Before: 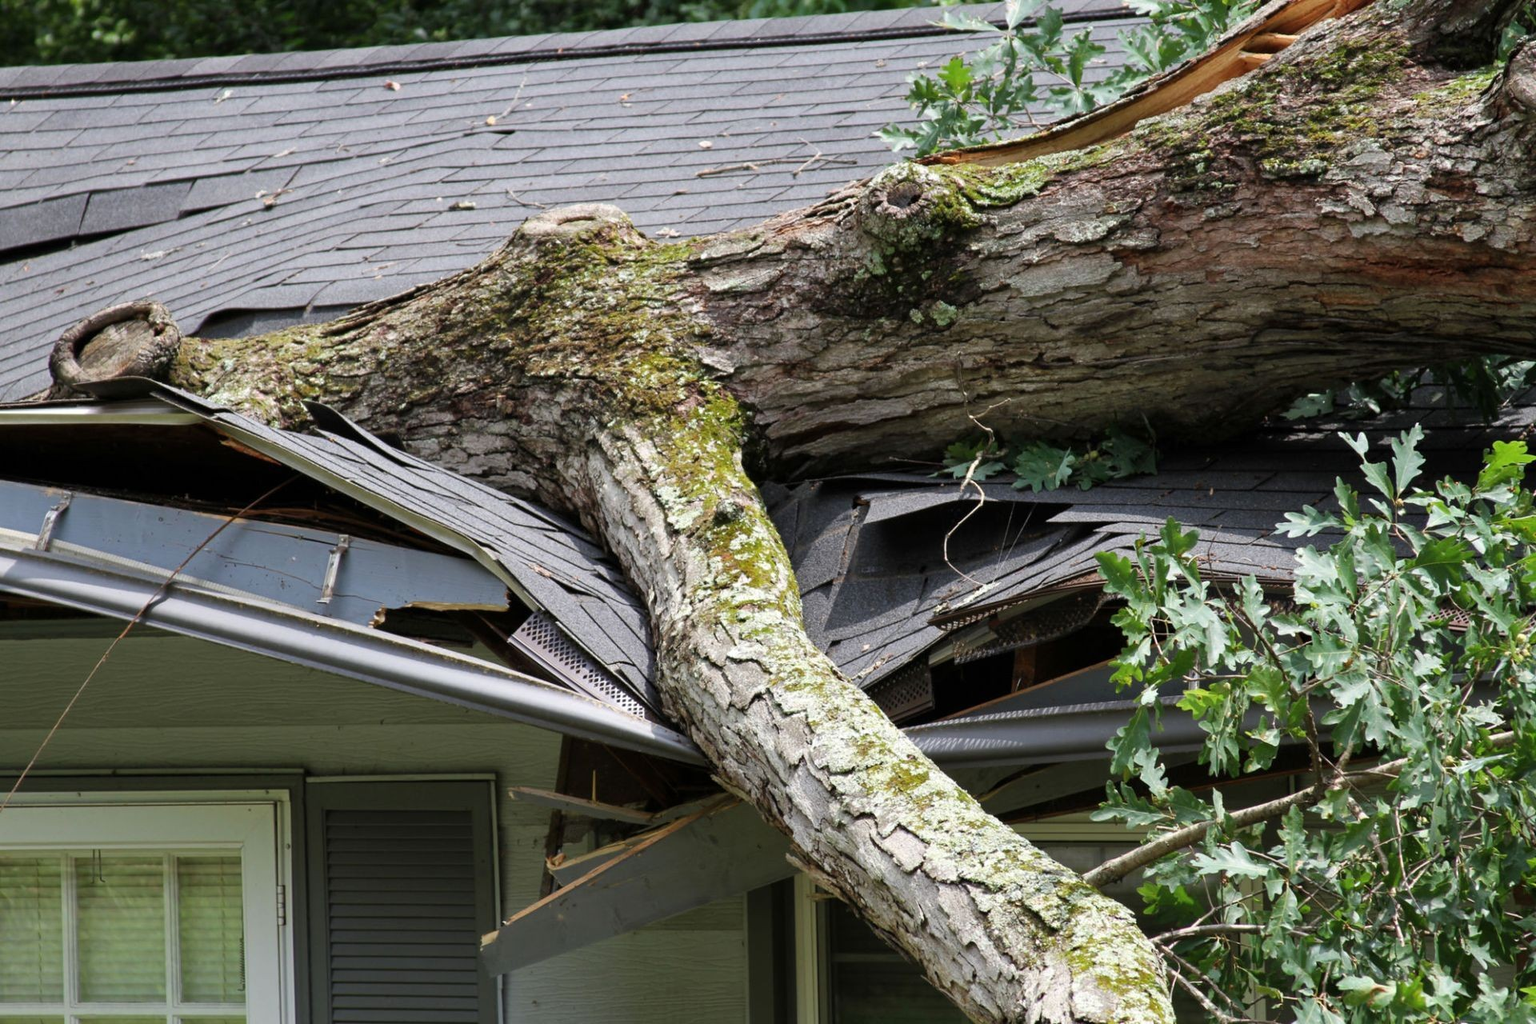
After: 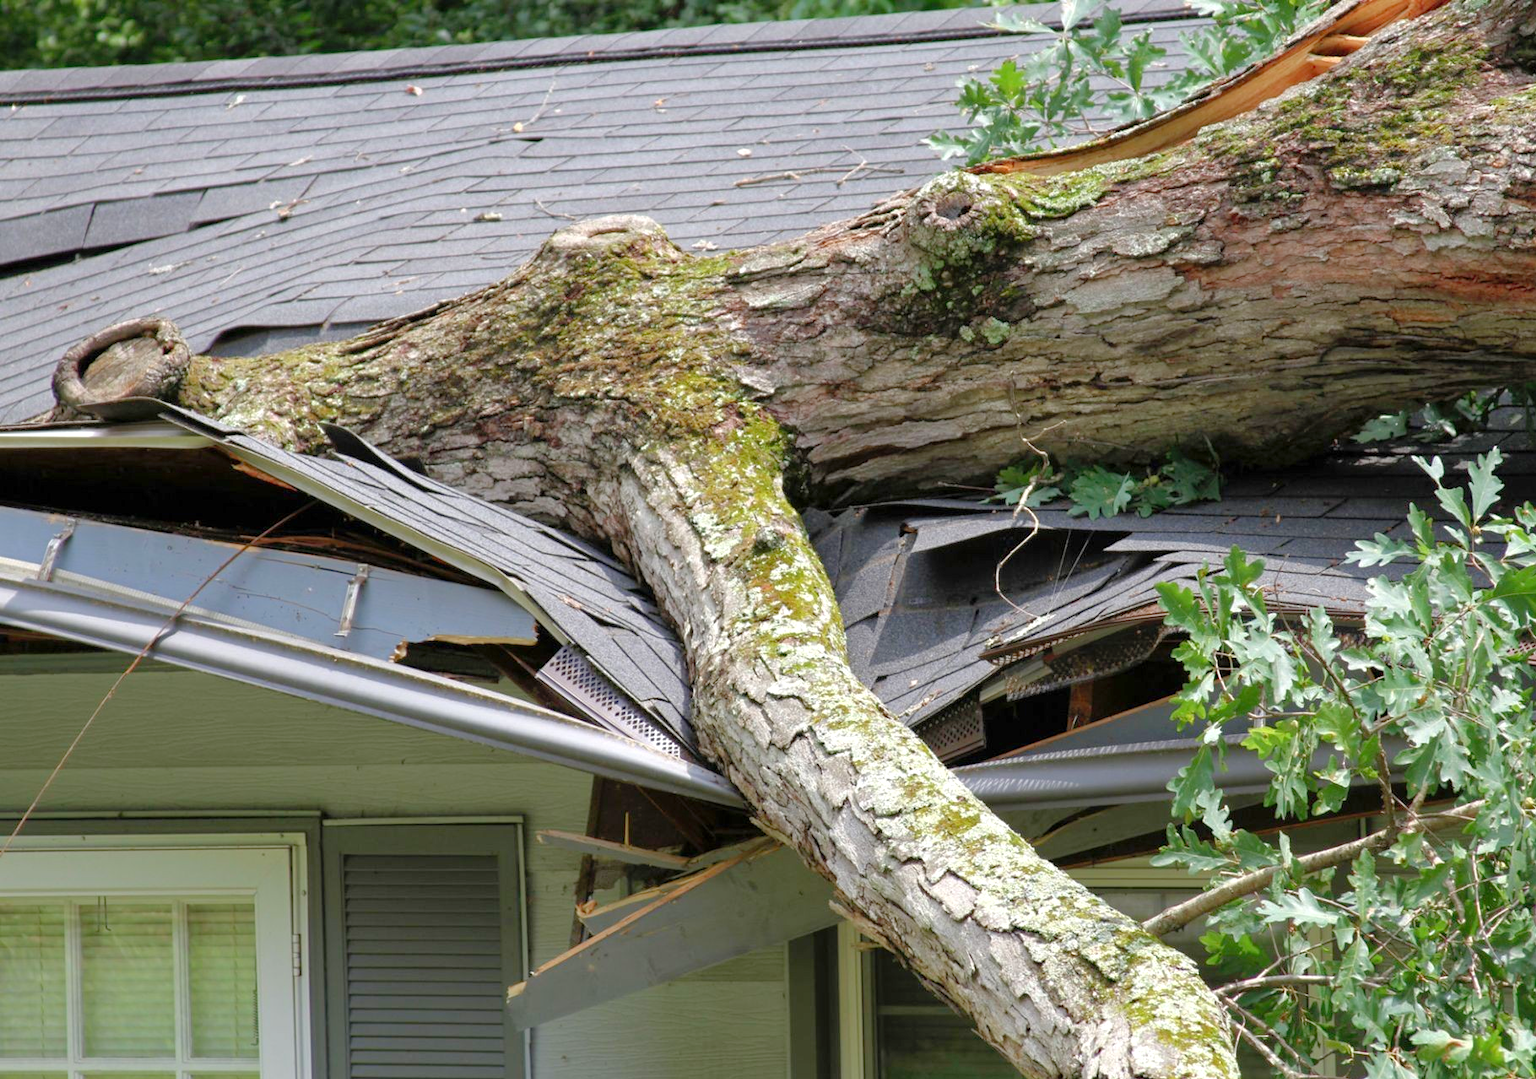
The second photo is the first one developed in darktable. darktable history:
crop and rotate: right 5.167%
tone curve: curves: ch0 [(0, 0) (0.004, 0.008) (0.077, 0.156) (0.169, 0.29) (0.774, 0.774) (1, 1)], color space Lab, linked channels, preserve colors none
exposure: exposure 0.2 EV, compensate highlight preservation false
